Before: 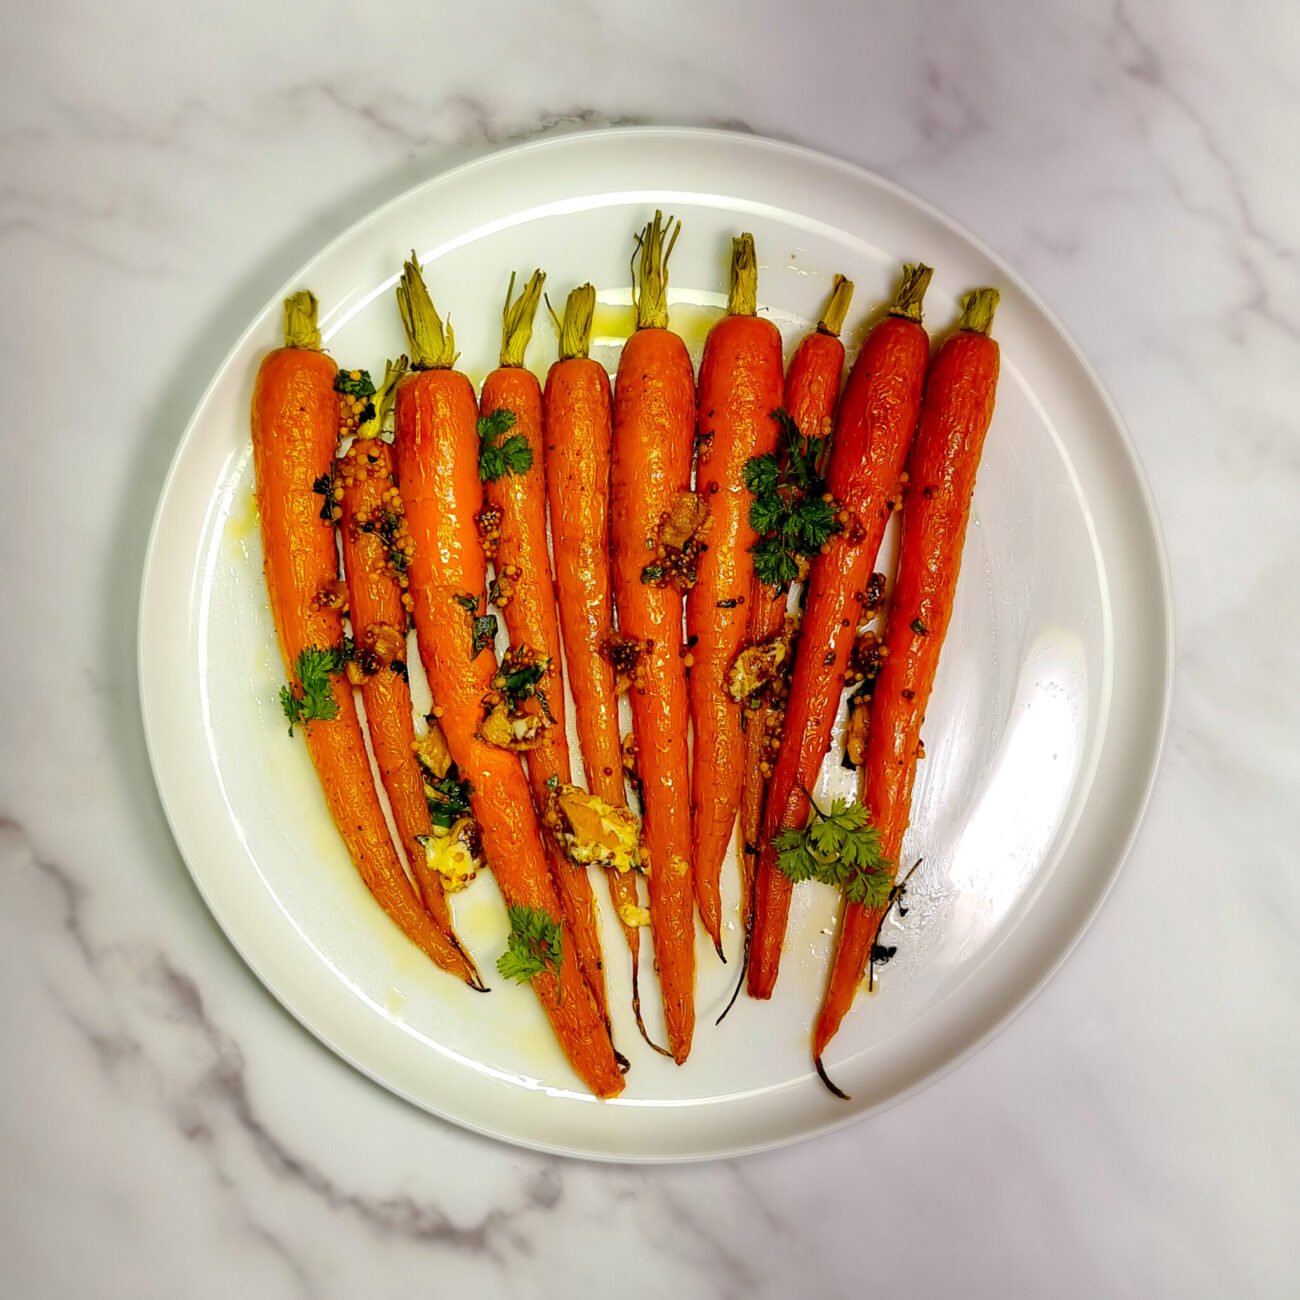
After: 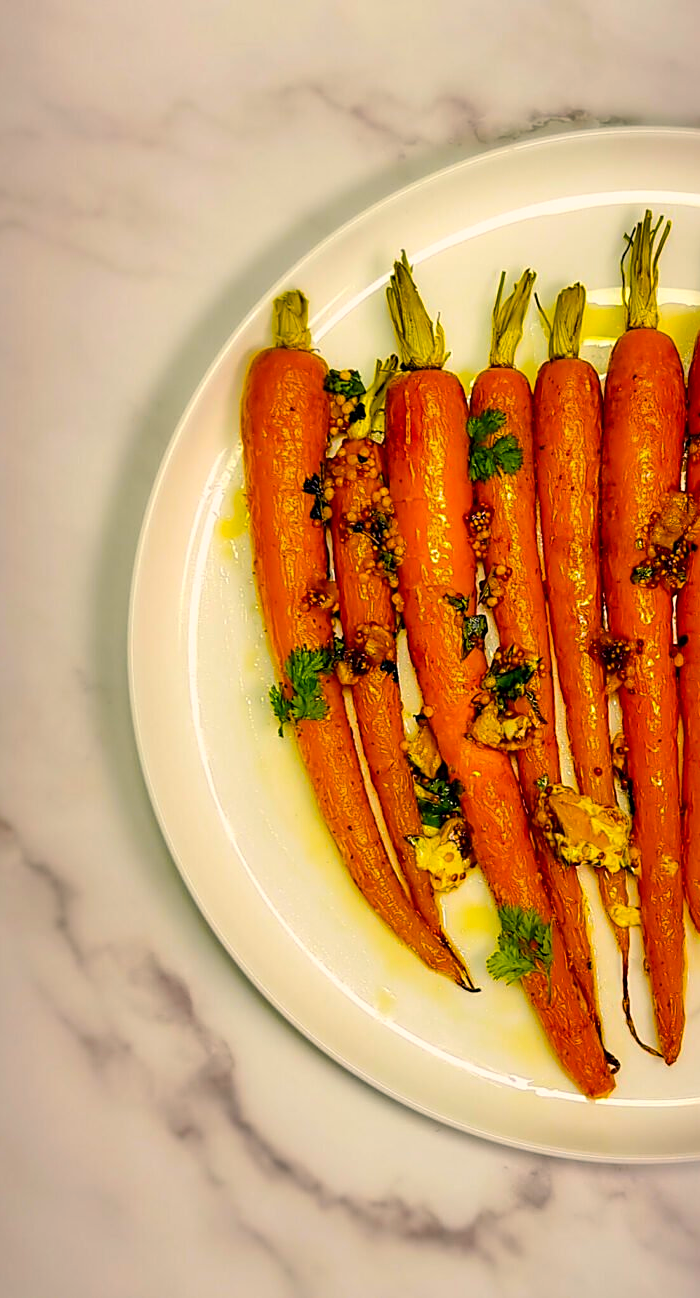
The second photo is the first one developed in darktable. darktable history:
color balance rgb: highlights gain › chroma 3.725%, highlights gain › hue 59.56°, linear chroma grading › global chroma 5.418%, perceptual saturation grading › global saturation 30.086%, global vibrance 19.832%
sharpen: on, module defaults
crop: left 0.771%, right 45.308%, bottom 0.082%
